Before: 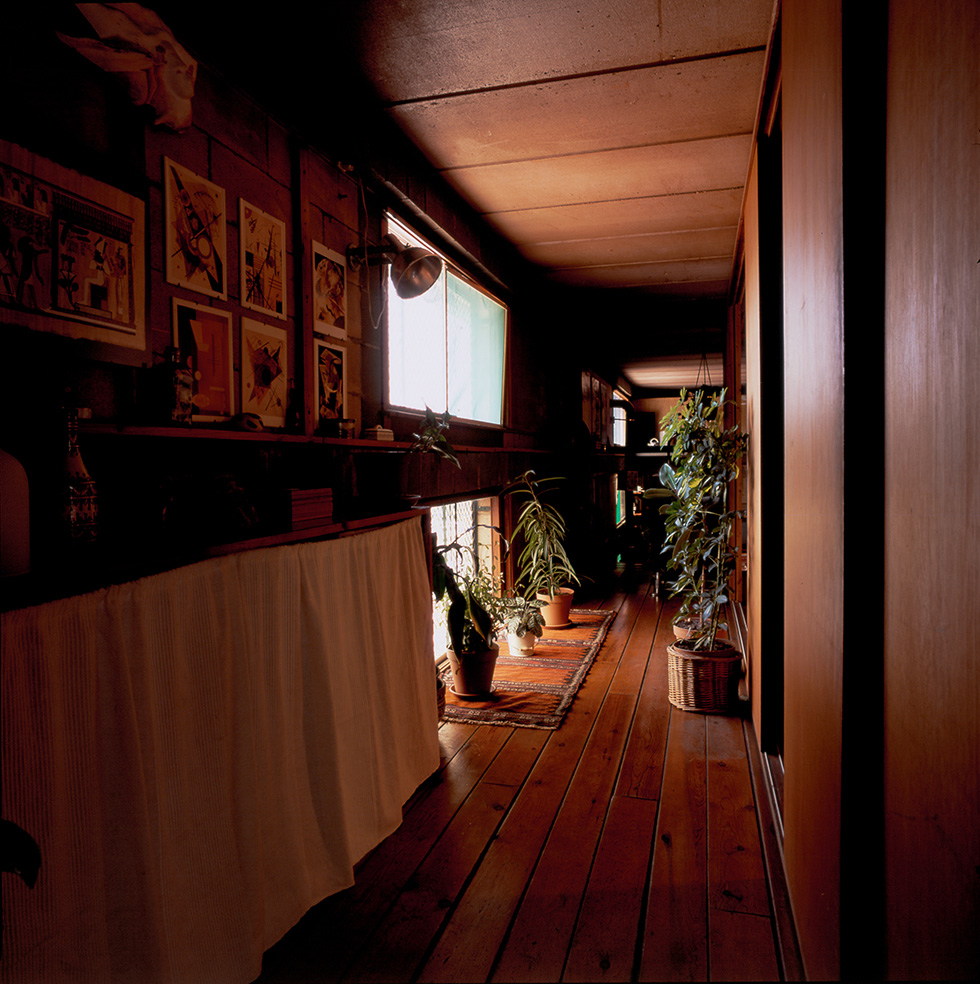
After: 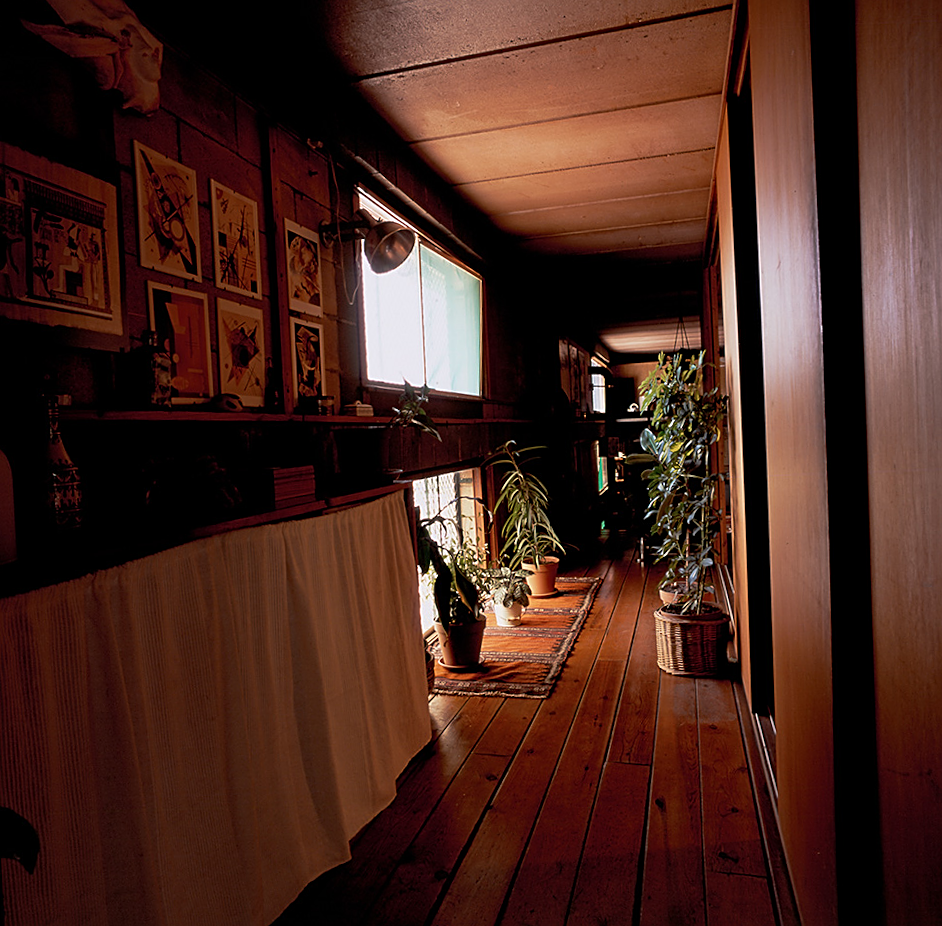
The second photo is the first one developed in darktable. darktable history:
rotate and perspective: rotation -2.12°, lens shift (vertical) 0.009, lens shift (horizontal) -0.008, automatic cropping original format, crop left 0.036, crop right 0.964, crop top 0.05, crop bottom 0.959
sharpen: on, module defaults
